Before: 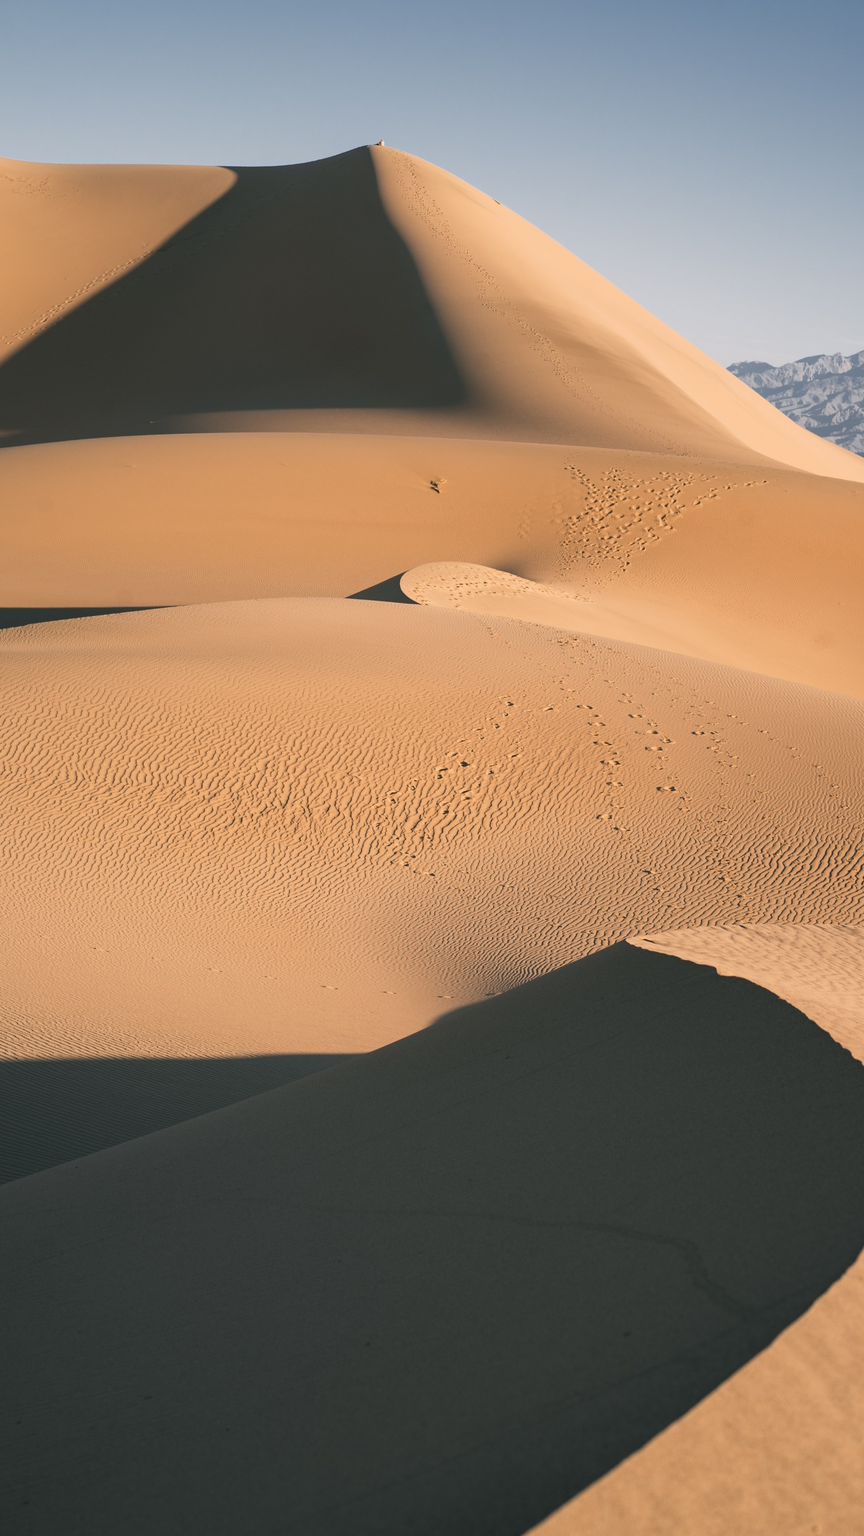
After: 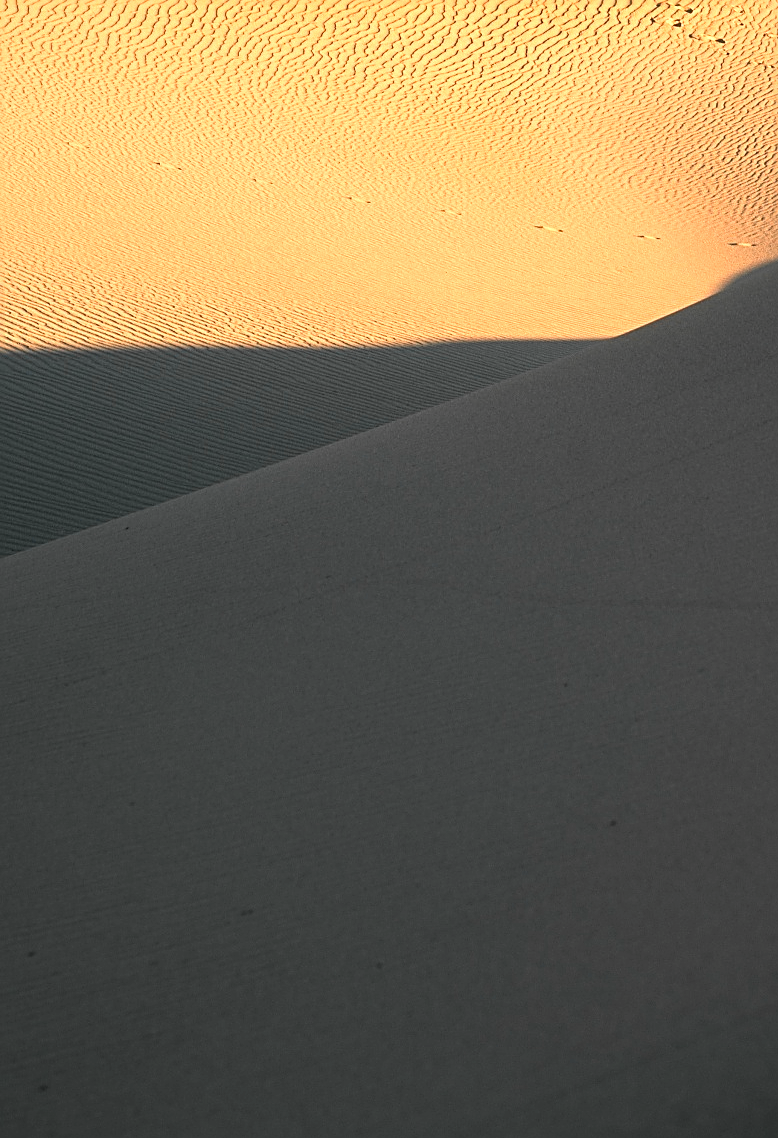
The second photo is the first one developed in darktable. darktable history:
tone equalizer: -8 EV -0.429 EV, -7 EV -0.364 EV, -6 EV -0.31 EV, -5 EV -0.198 EV, -3 EV 0.218 EV, -2 EV 0.356 EV, -1 EV 0.411 EV, +0 EV 0.394 EV
local contrast: highlights 107%, shadows 102%, detail 119%, midtone range 0.2
contrast brightness saturation: contrast 0.035, saturation 0.152
sharpen: on, module defaults
color zones: curves: ch1 [(0, 0.679) (0.143, 0.647) (0.286, 0.261) (0.378, -0.011) (0.571, 0.396) (0.714, 0.399) (0.857, 0.406) (1, 0.679)]
crop and rotate: top 55.366%, right 45.966%, bottom 0.152%
exposure: black level correction 0.001, exposure 0.499 EV, compensate highlight preservation false
